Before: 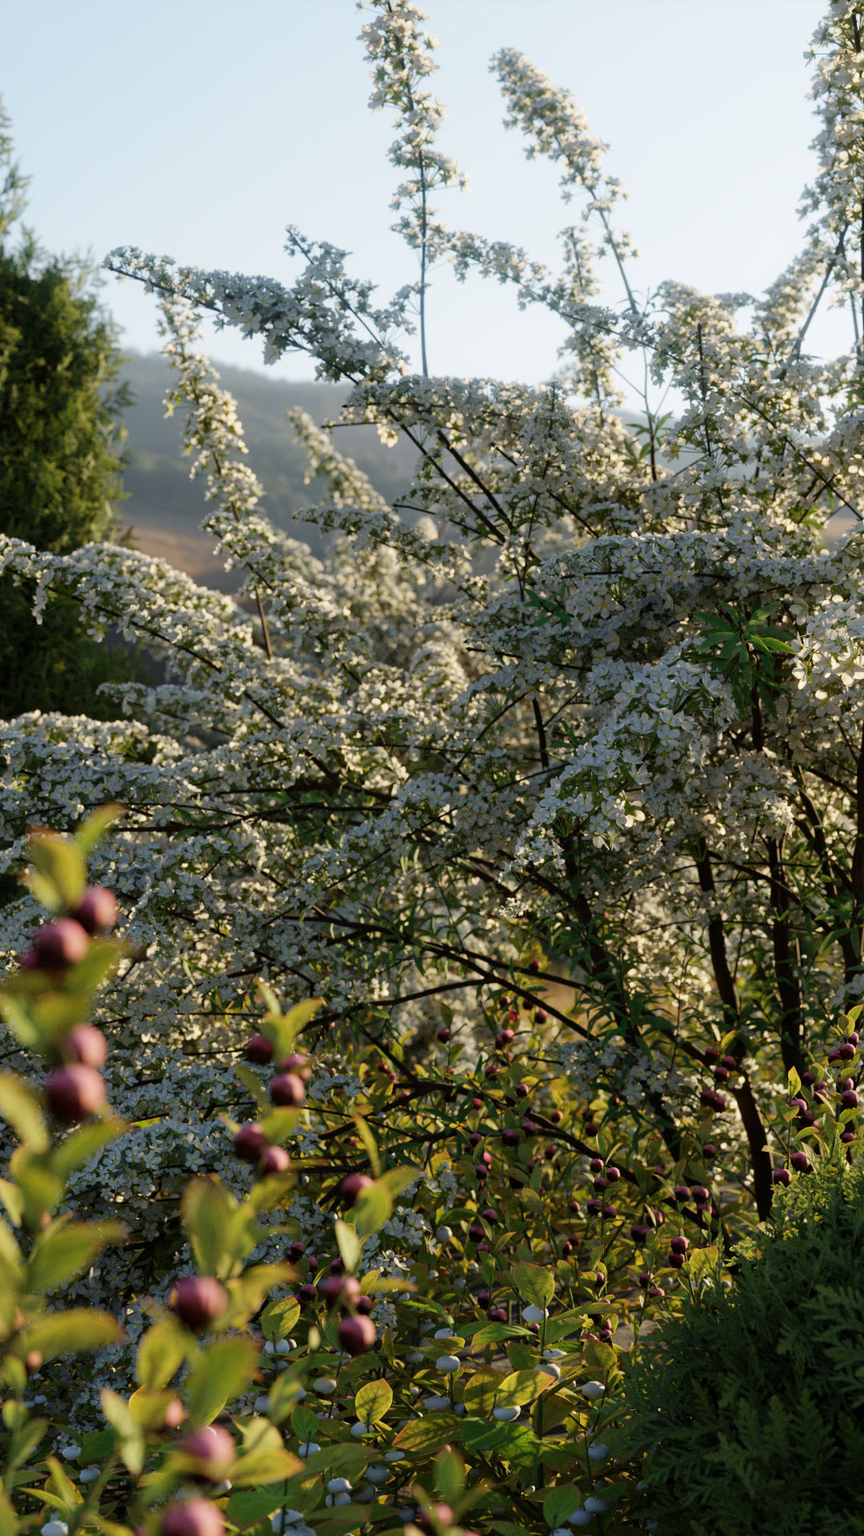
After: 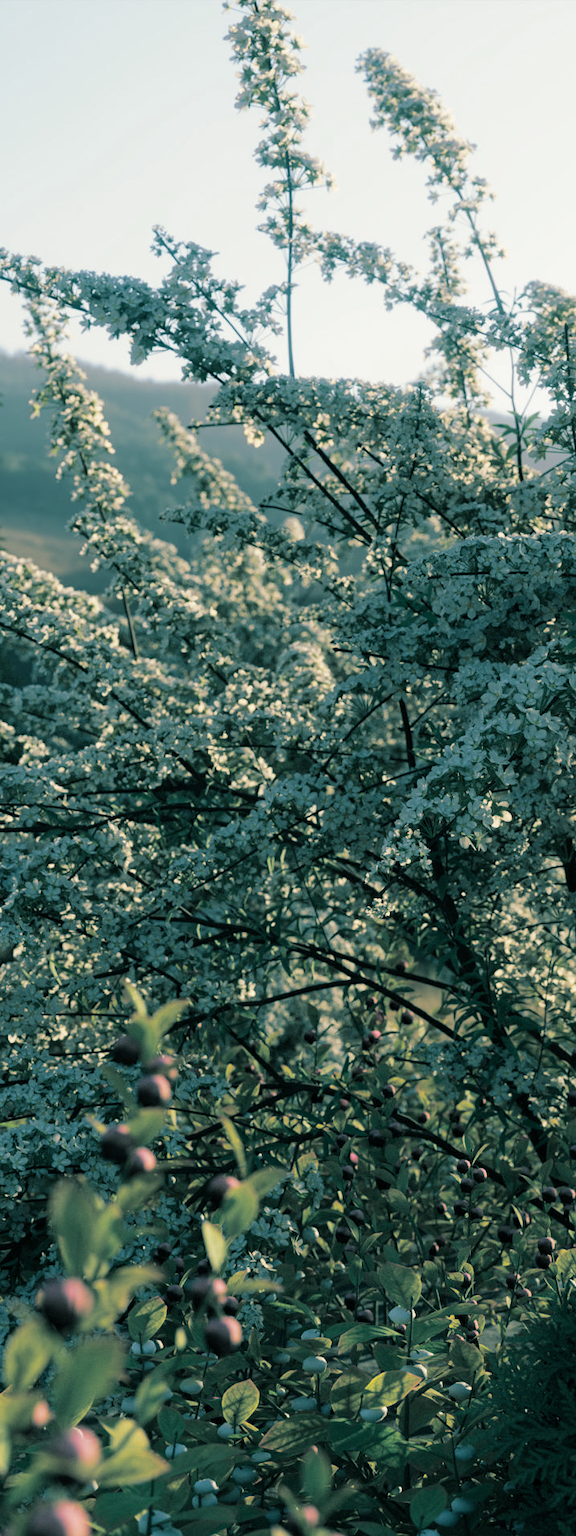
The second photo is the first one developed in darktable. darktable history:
crop and rotate: left 15.546%, right 17.787%
split-toning: shadows › hue 186.43°, highlights › hue 49.29°, compress 30.29%
